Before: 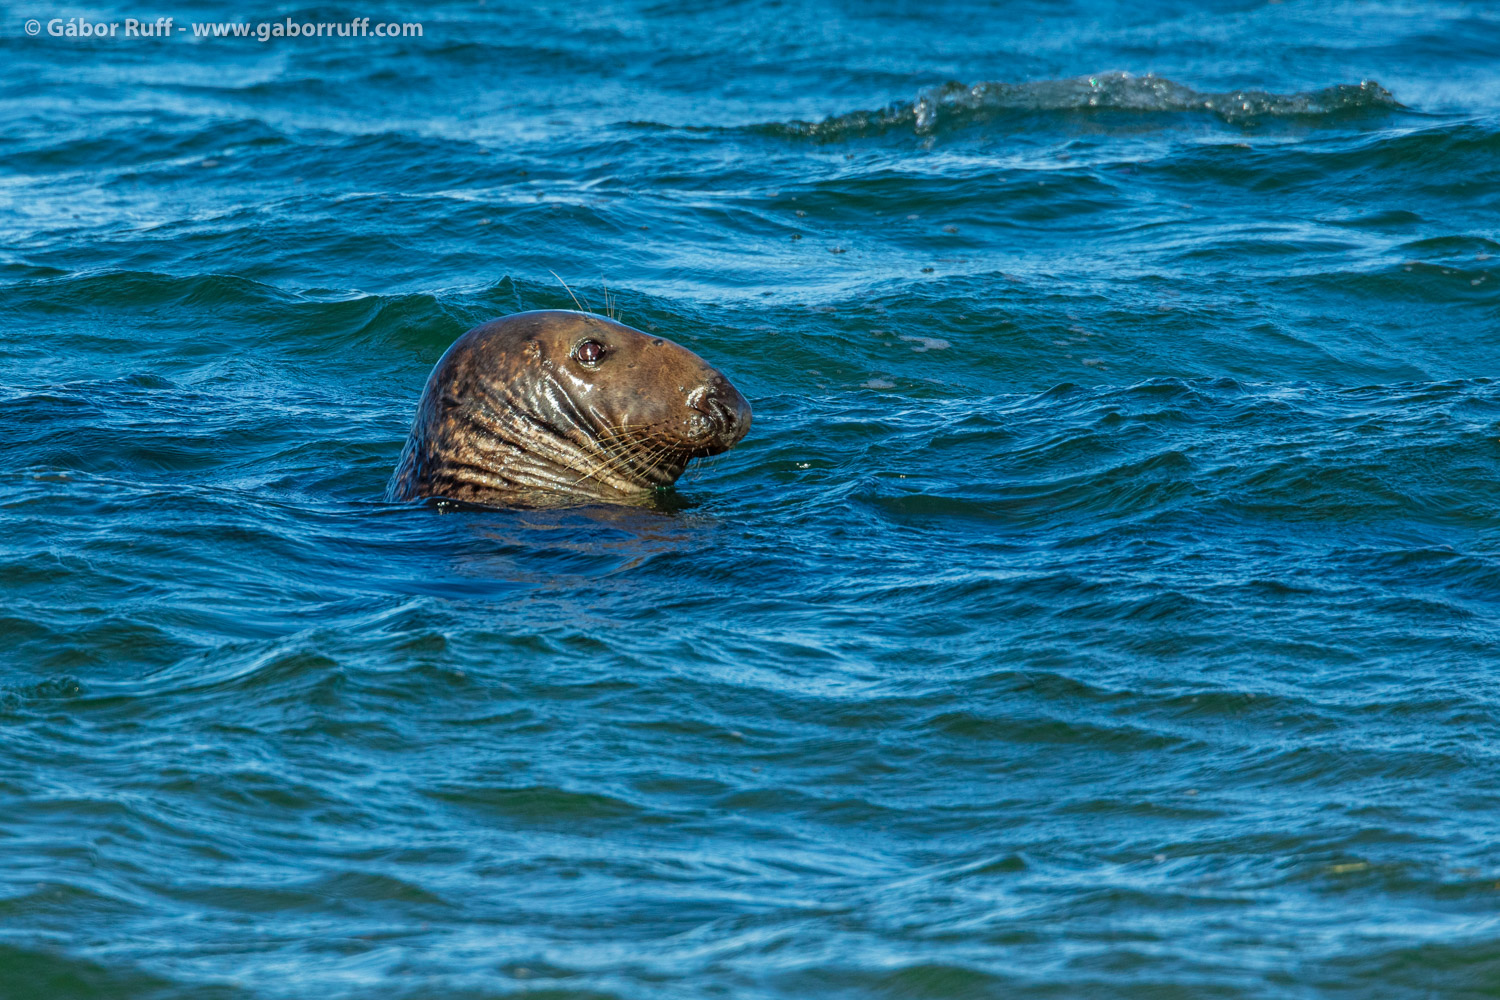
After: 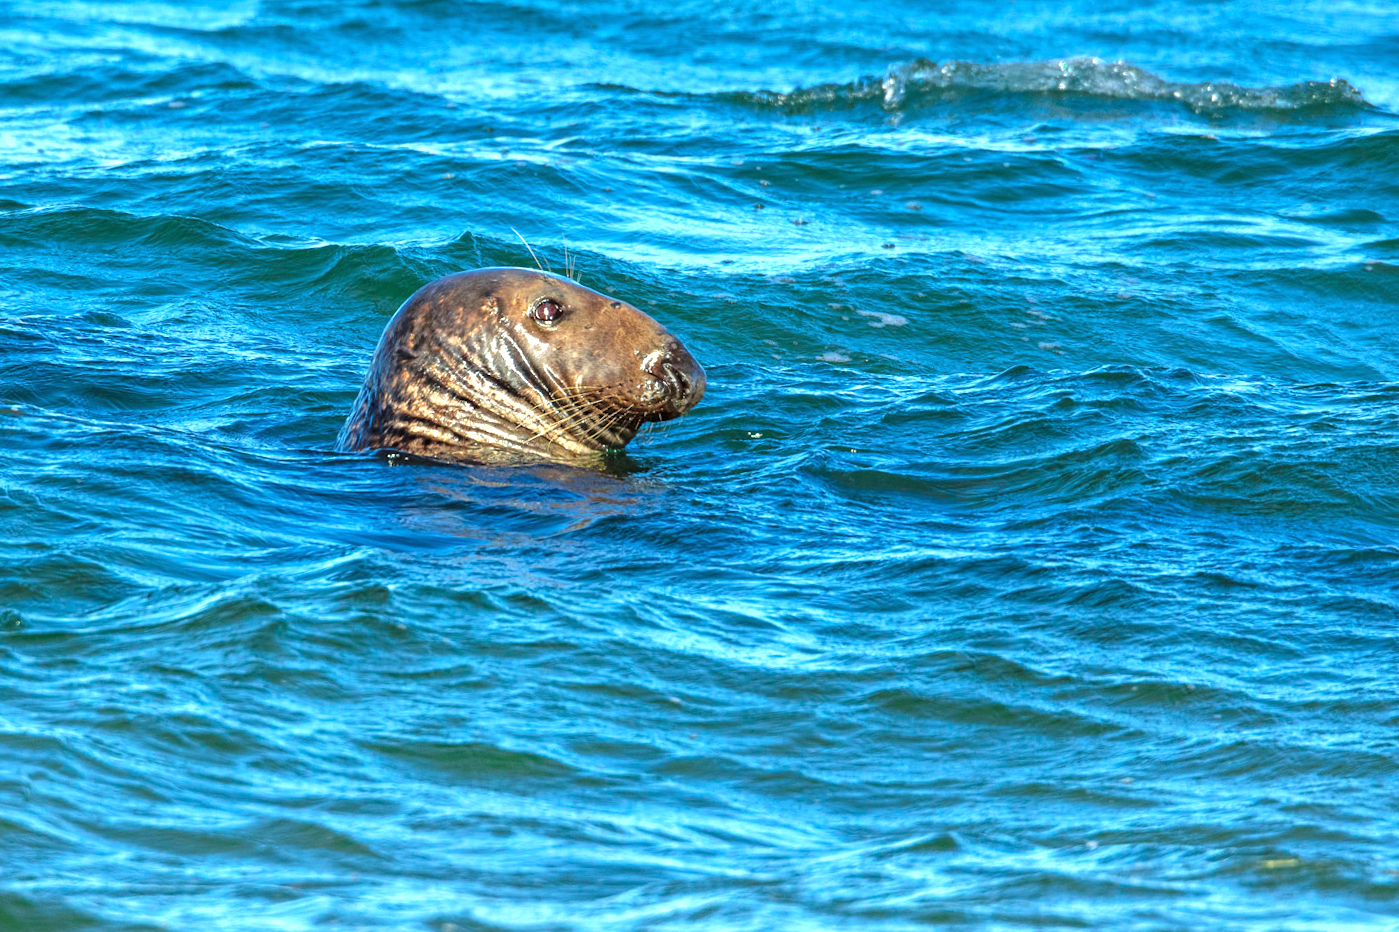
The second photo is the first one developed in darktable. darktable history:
crop and rotate: angle -2.79°
exposure: black level correction 0, exposure 1.101 EV, compensate exposure bias true, compensate highlight preservation false
